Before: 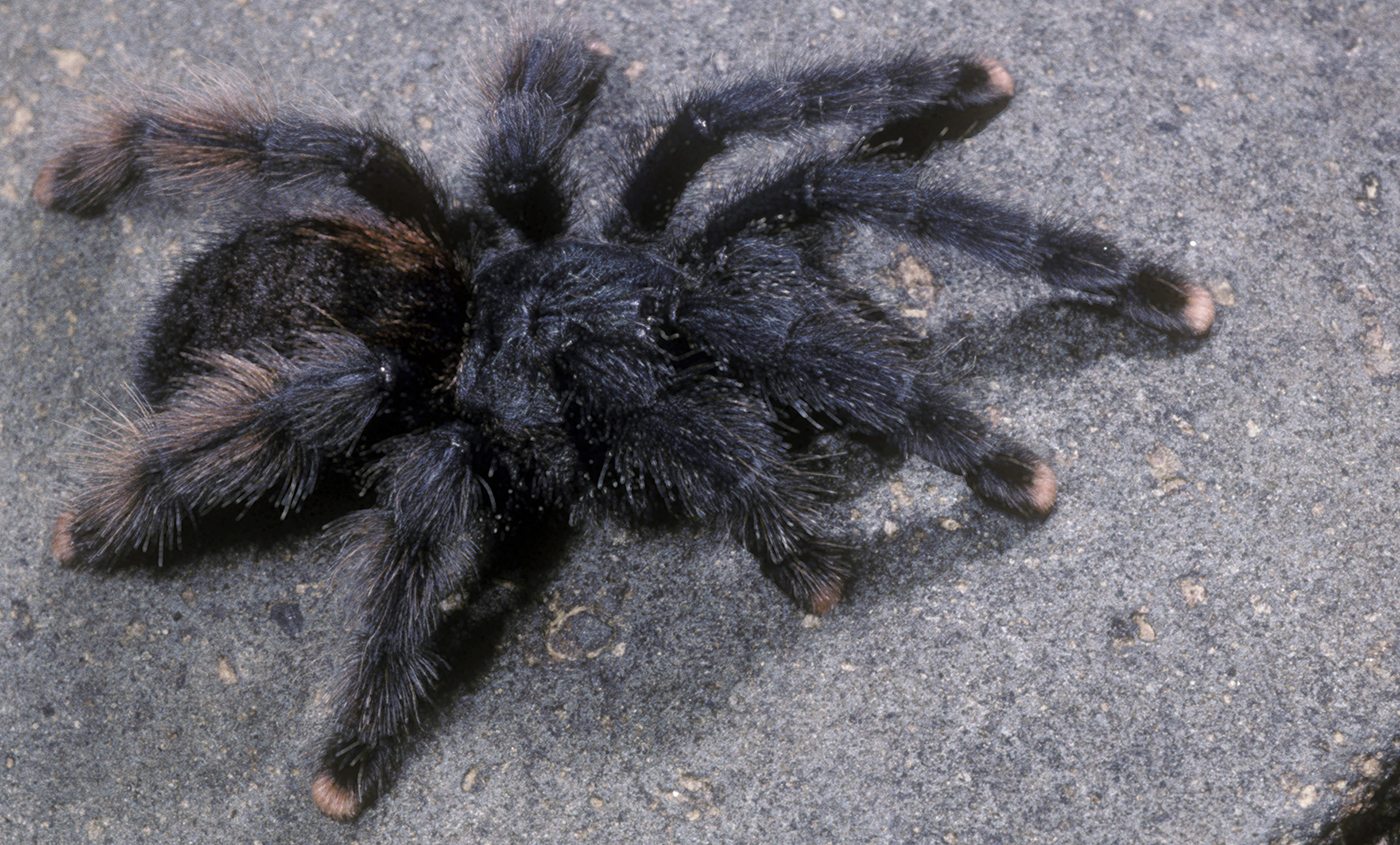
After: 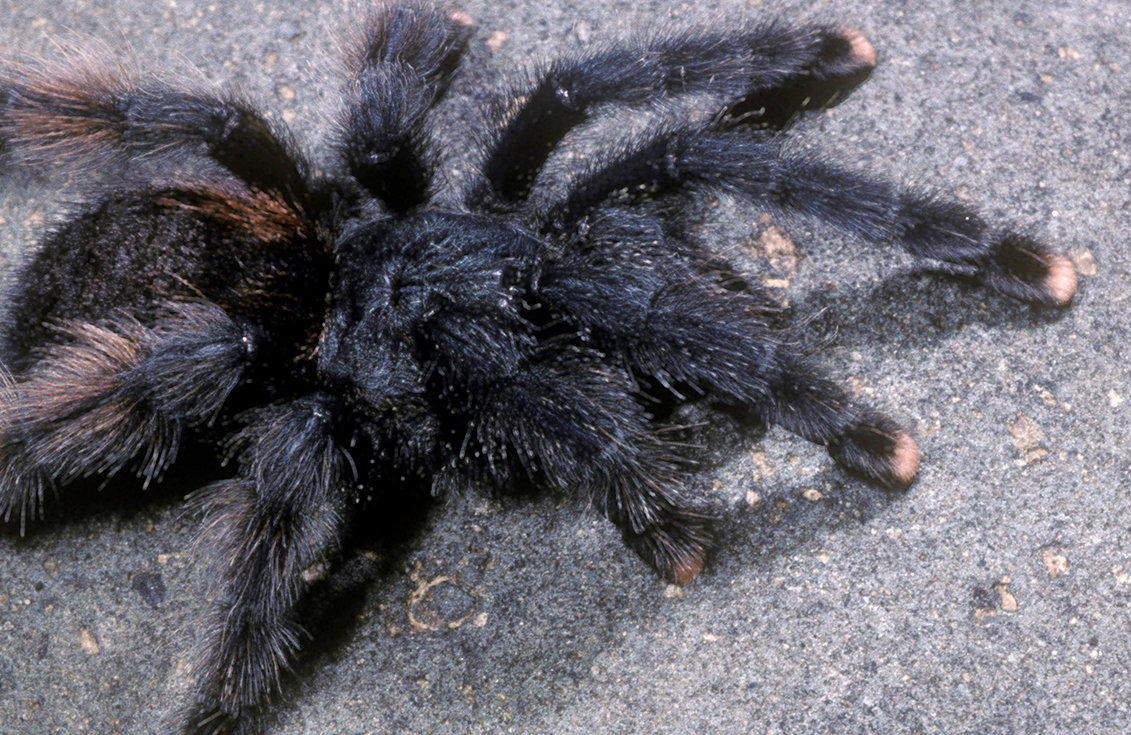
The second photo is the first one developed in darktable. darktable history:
exposure: exposure 0.371 EV, compensate highlight preservation false
crop: left 9.913%, top 3.615%, right 9.273%, bottom 9.401%
